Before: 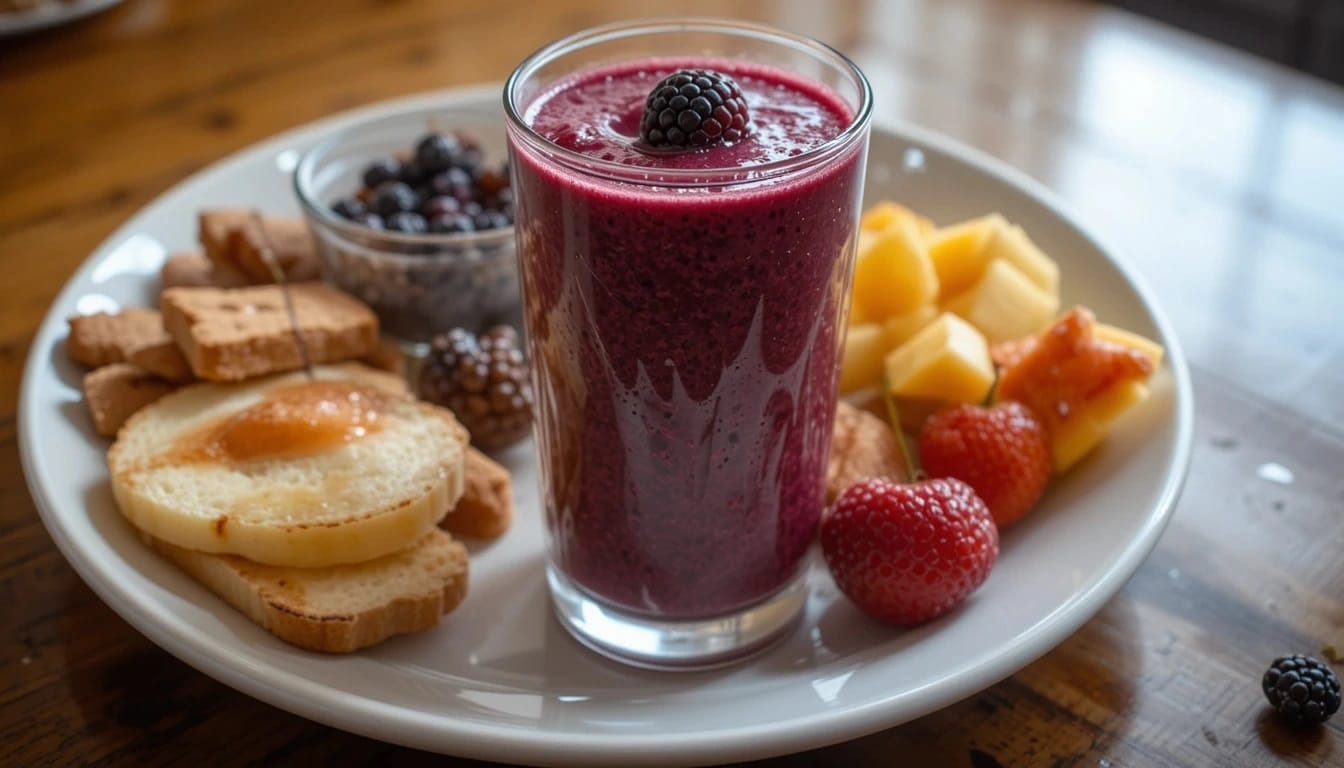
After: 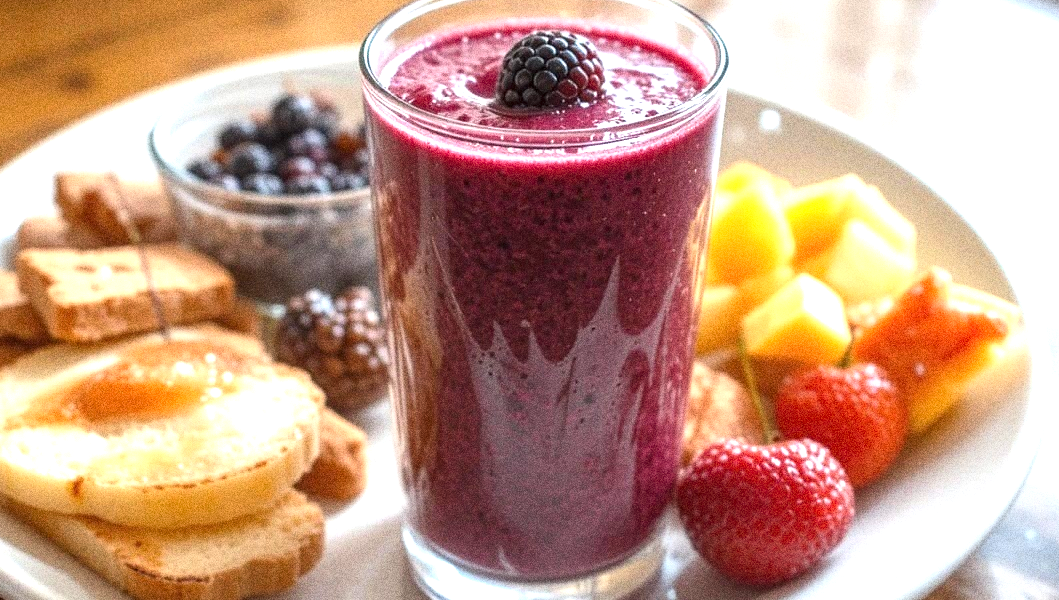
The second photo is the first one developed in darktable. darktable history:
crop and rotate: left 10.77%, top 5.1%, right 10.41%, bottom 16.76%
exposure: black level correction 0, exposure 1.35 EV, compensate exposure bias true, compensate highlight preservation false
grain: coarseness 14.49 ISO, strength 48.04%, mid-tones bias 35%
